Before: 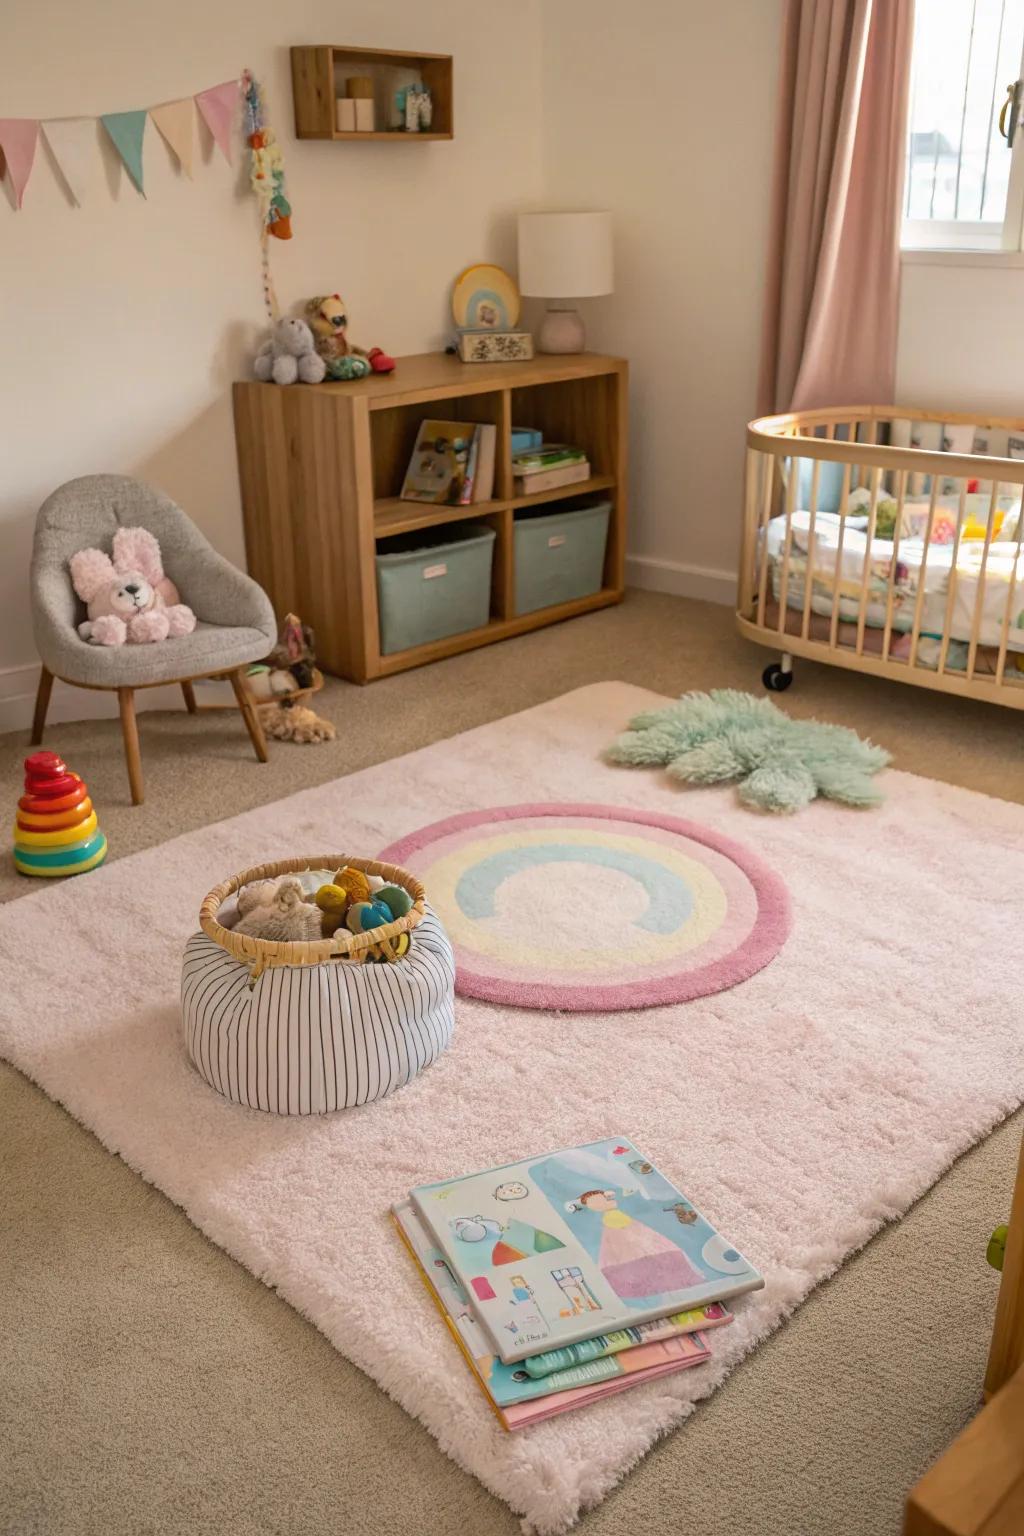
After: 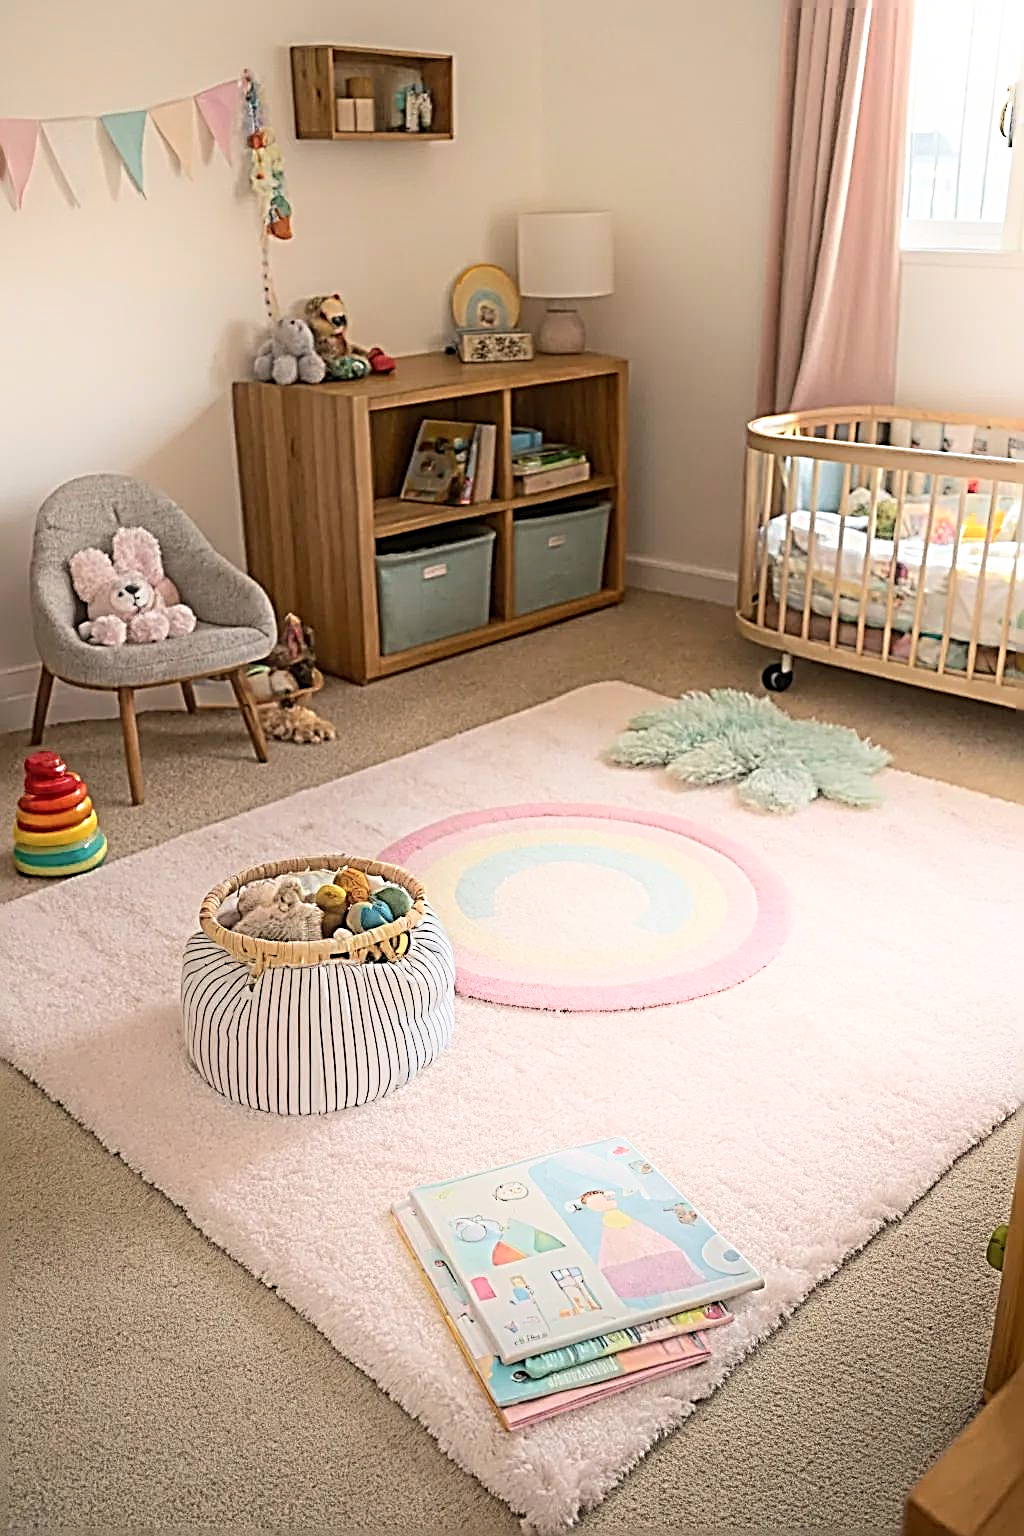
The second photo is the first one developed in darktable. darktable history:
shadows and highlights: shadows -21.22, highlights 99.92, soften with gaussian
sharpen: radius 3.177, amount 1.736
haze removal: strength -0.106, compatibility mode true, adaptive false
